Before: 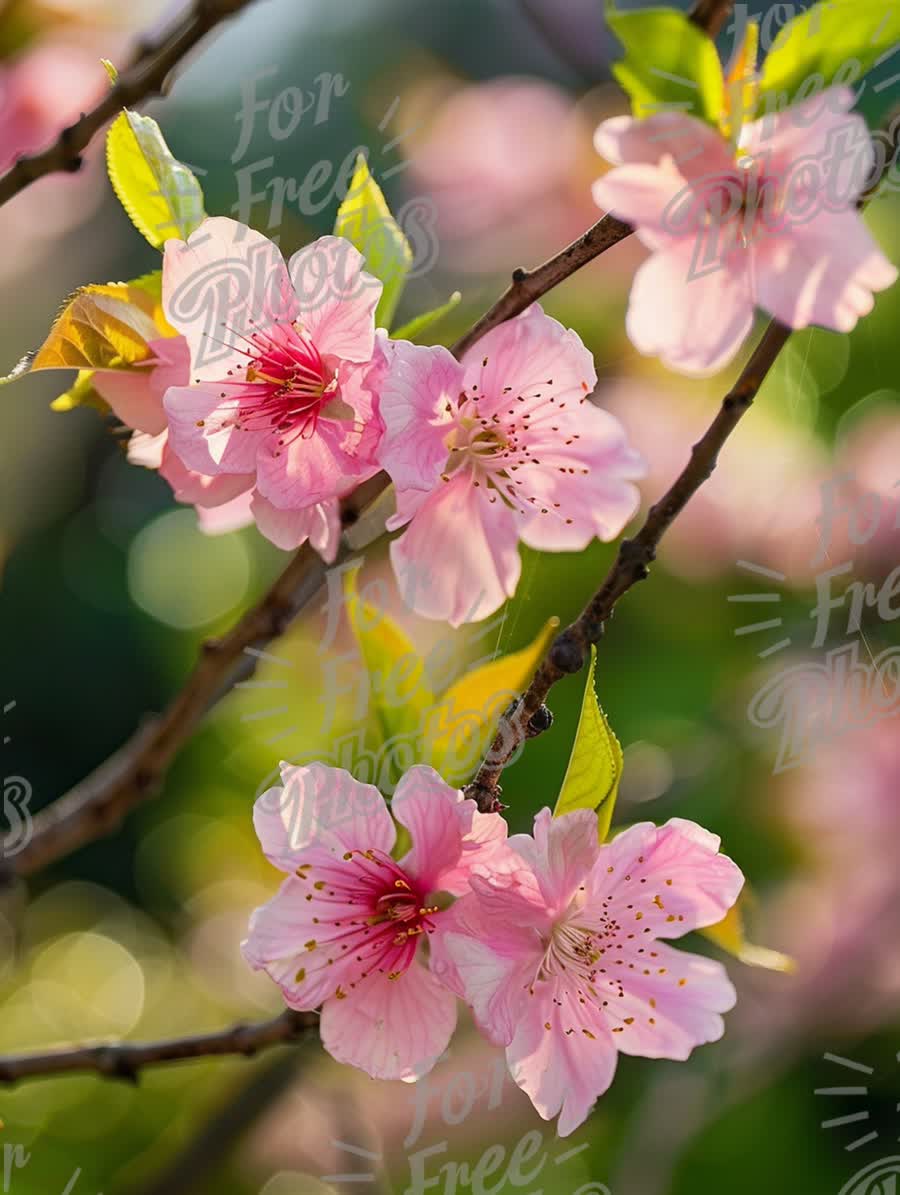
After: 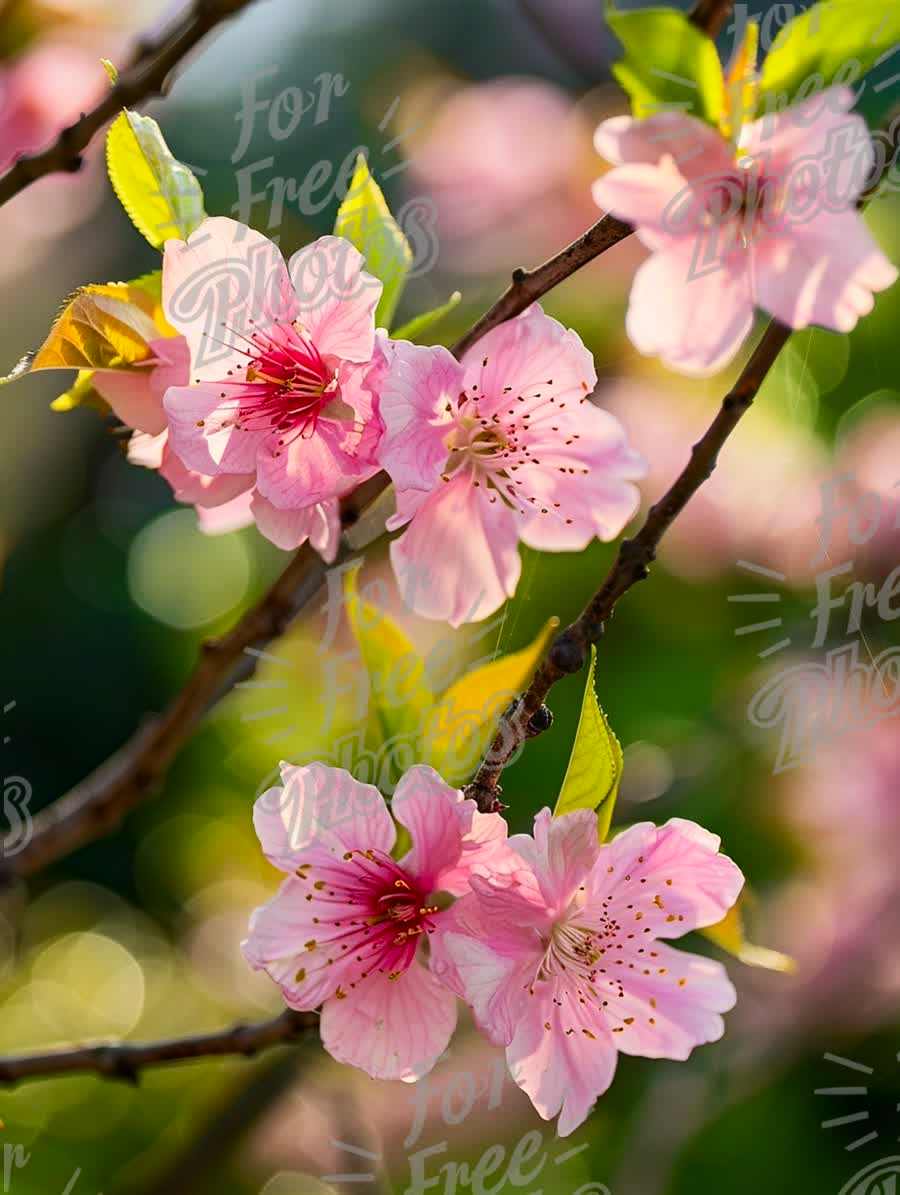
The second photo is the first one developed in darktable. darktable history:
contrast brightness saturation: contrast 0.145, brightness -0.014, saturation 0.097
